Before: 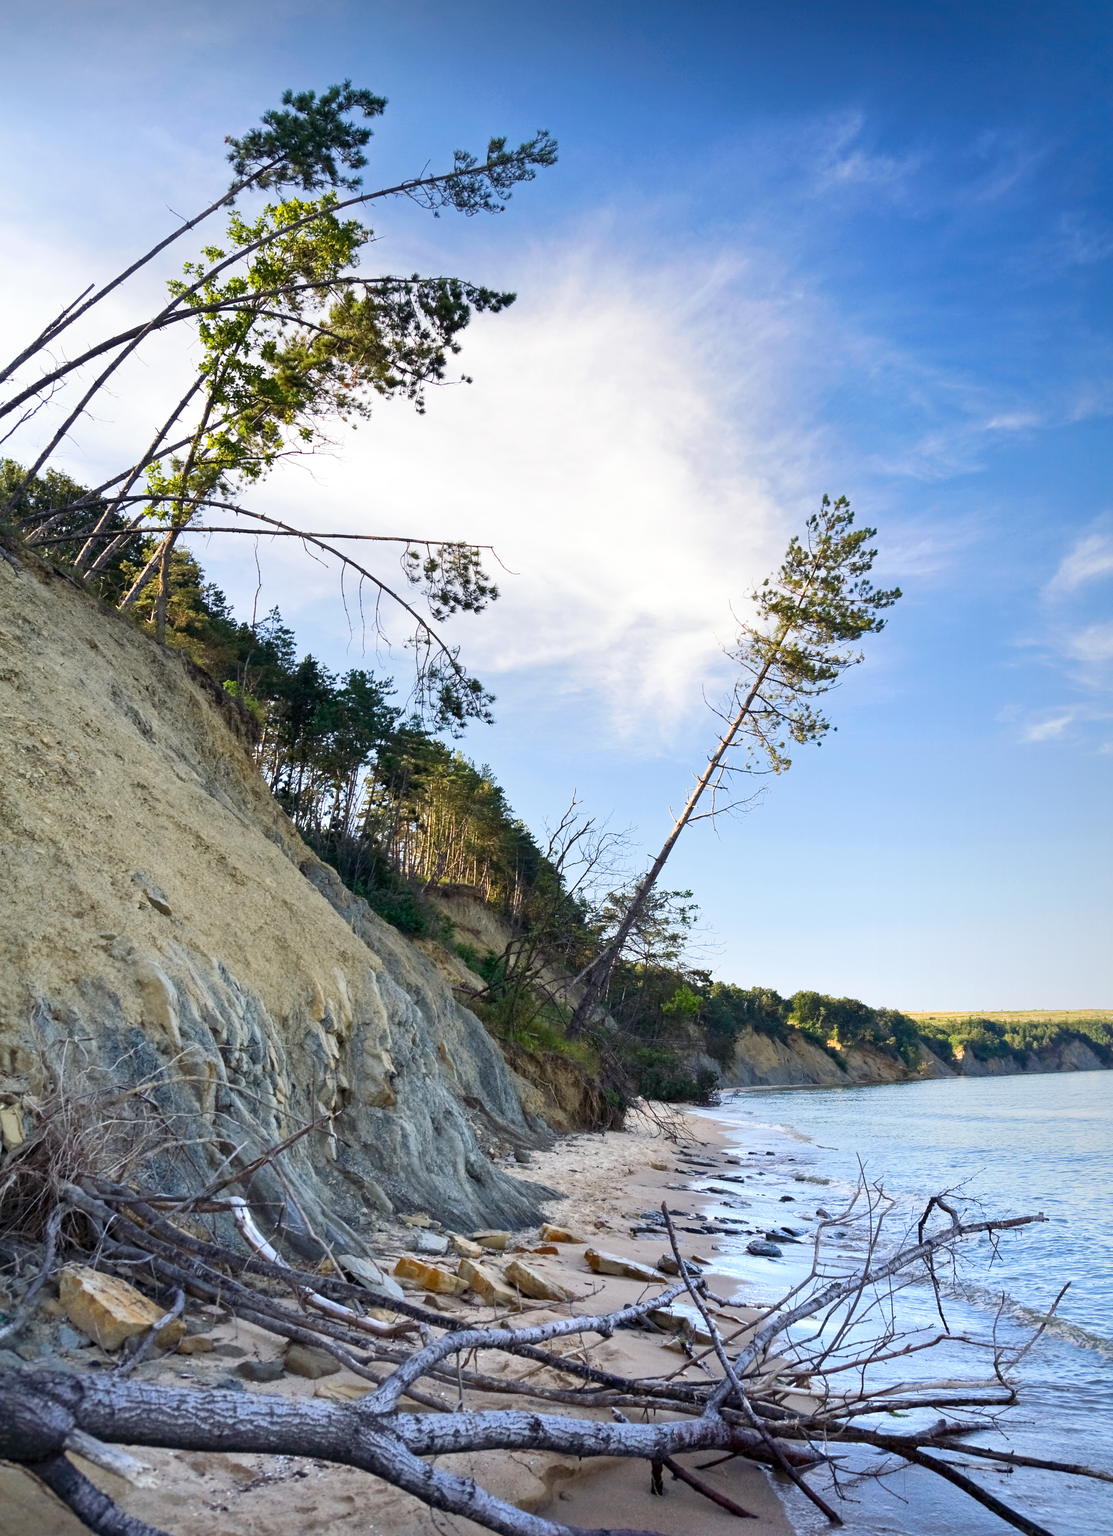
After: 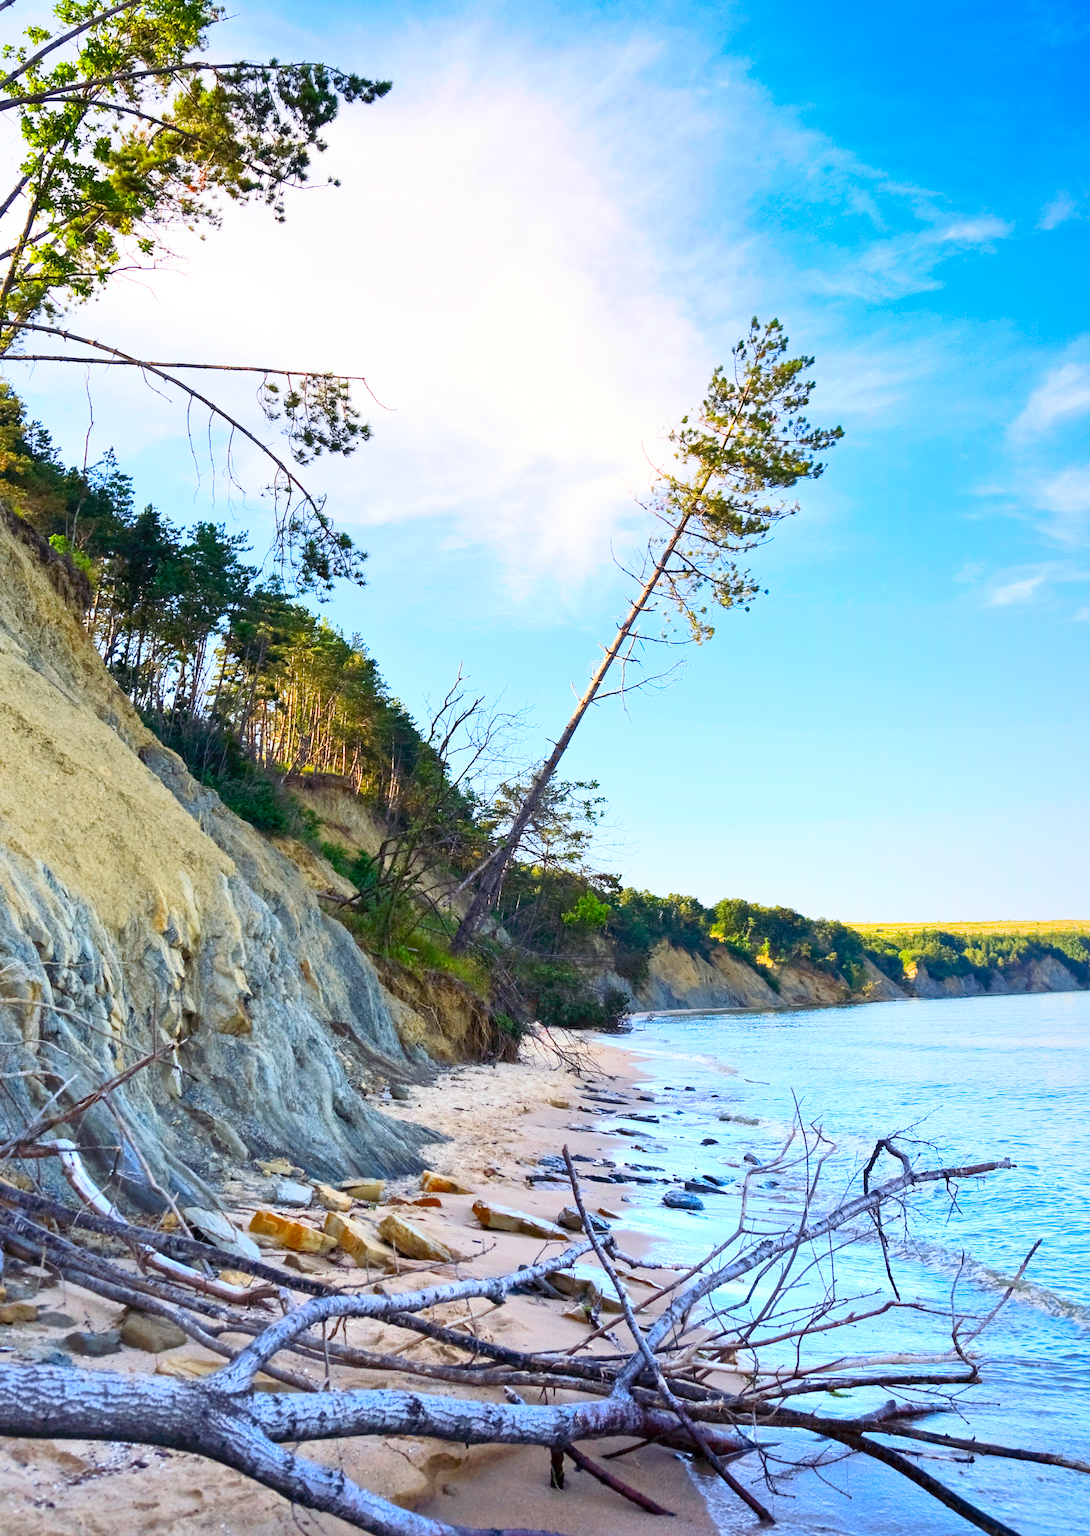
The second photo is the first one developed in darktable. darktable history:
contrast brightness saturation: contrast 0.196, brightness 0.191, saturation 0.796
crop: left 16.329%, top 14.615%
